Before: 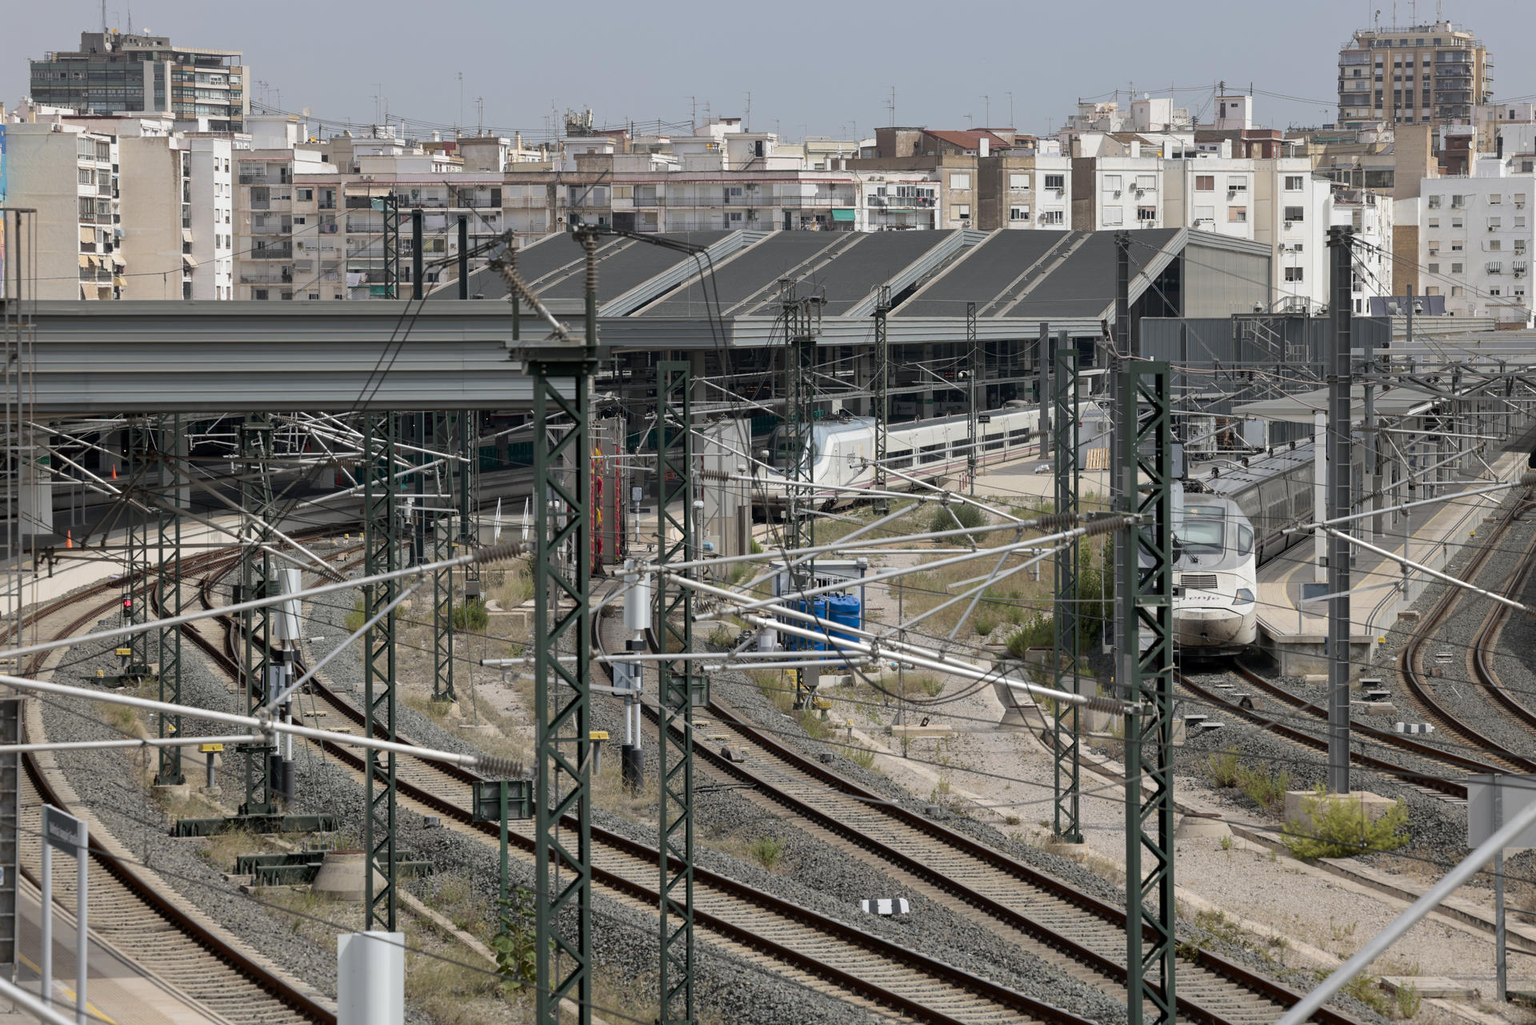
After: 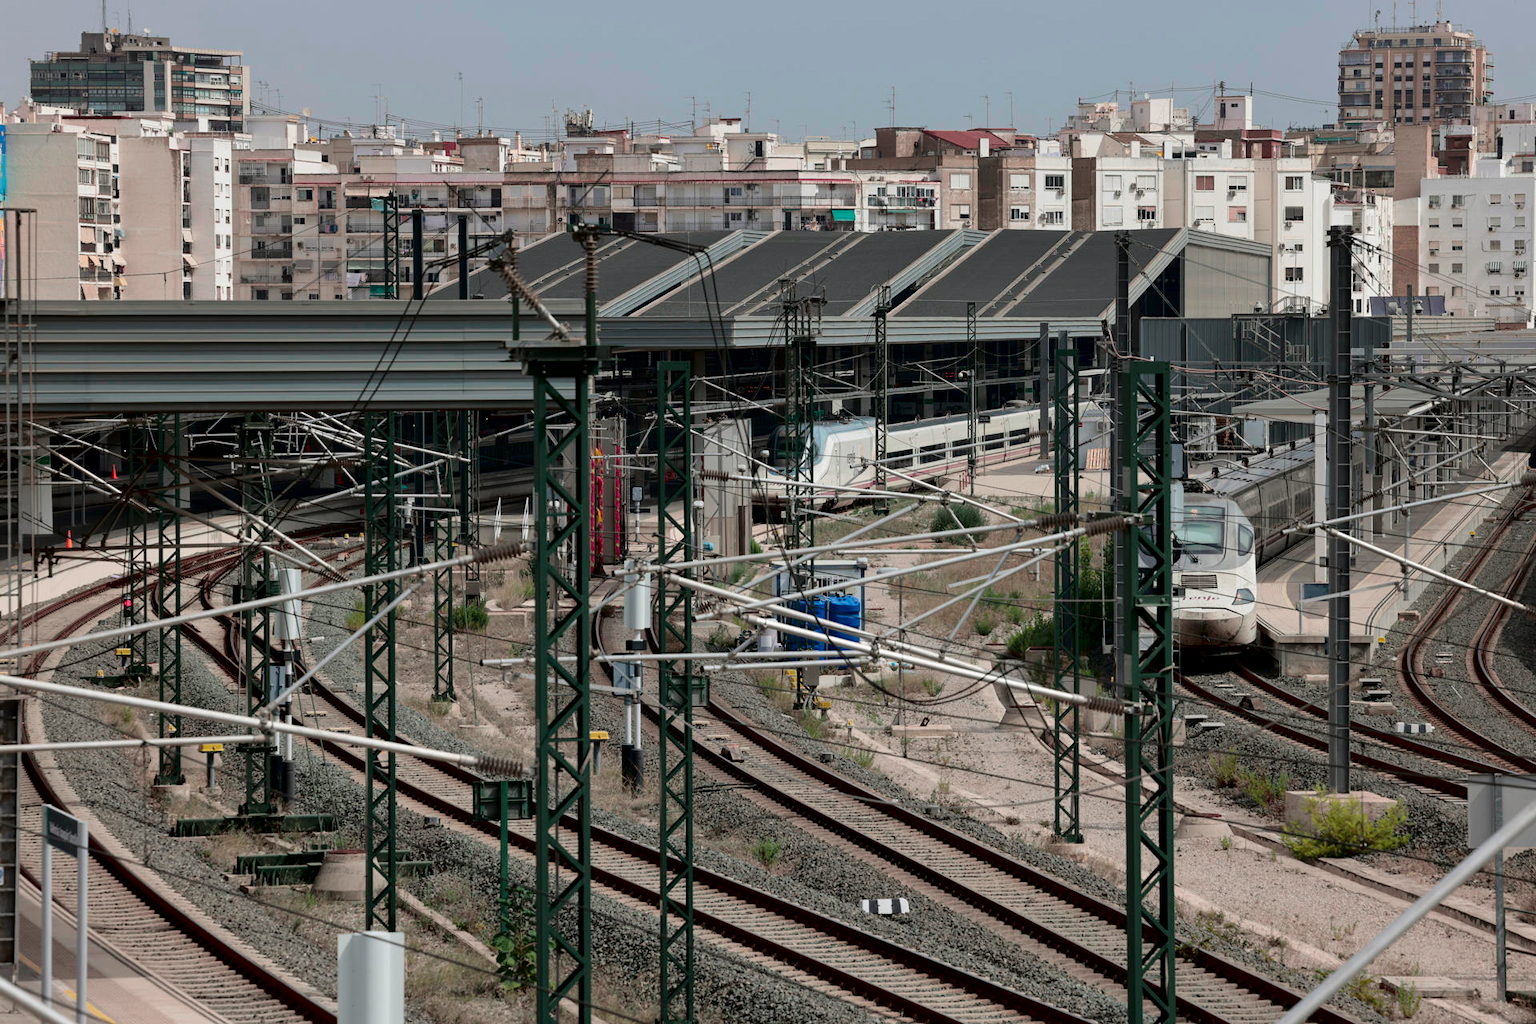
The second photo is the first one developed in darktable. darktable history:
tone curve: curves: ch0 [(0, 0) (0.068, 0.012) (0.183, 0.089) (0.341, 0.283) (0.547, 0.532) (0.828, 0.815) (1, 0.983)]; ch1 [(0, 0) (0.23, 0.166) (0.34, 0.308) (0.371, 0.337) (0.429, 0.411) (0.477, 0.462) (0.499, 0.498) (0.529, 0.537) (0.559, 0.582) (0.743, 0.798) (1, 1)]; ch2 [(0, 0) (0.431, 0.414) (0.498, 0.503) (0.524, 0.528) (0.568, 0.546) (0.6, 0.597) (0.634, 0.645) (0.728, 0.742) (1, 1)], color space Lab, independent channels, preserve colors none
base curve: curves: ch0 [(0, 0) (0.303, 0.277) (1, 1)]
